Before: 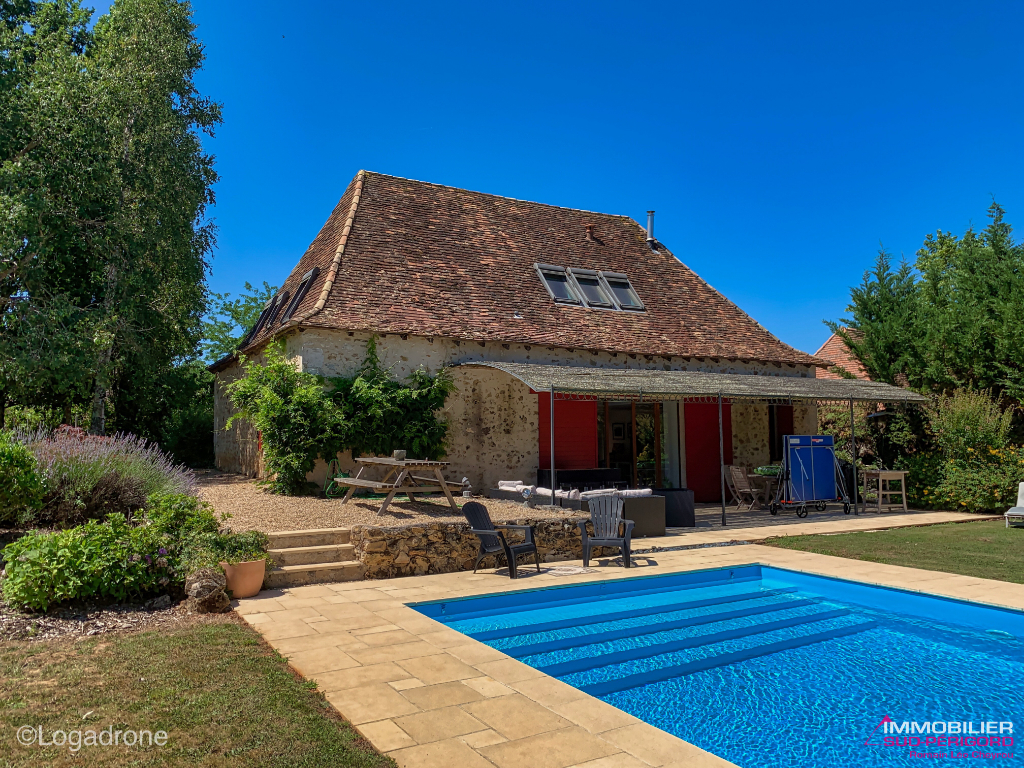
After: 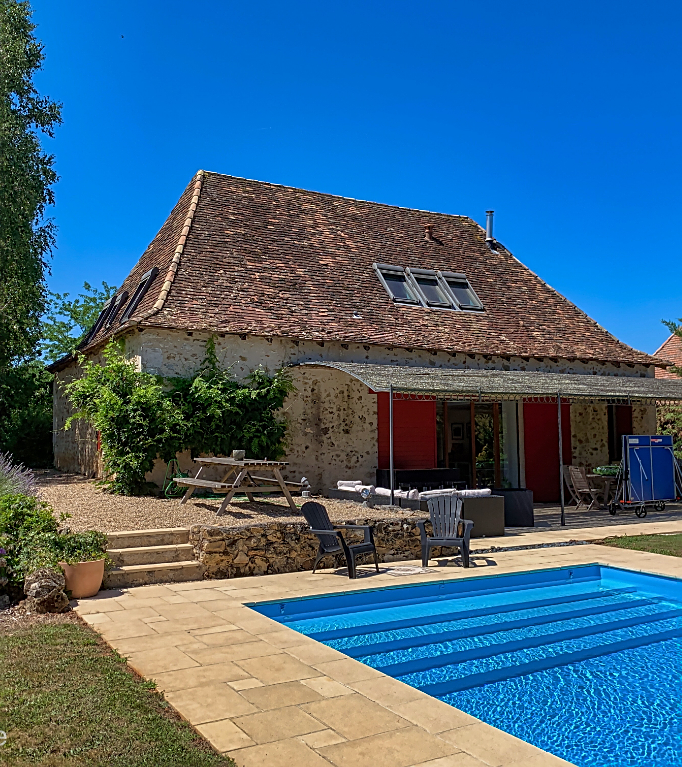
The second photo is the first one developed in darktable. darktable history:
white balance: red 0.98, blue 1.034
sharpen: on, module defaults
crop and rotate: left 15.754%, right 17.579%
